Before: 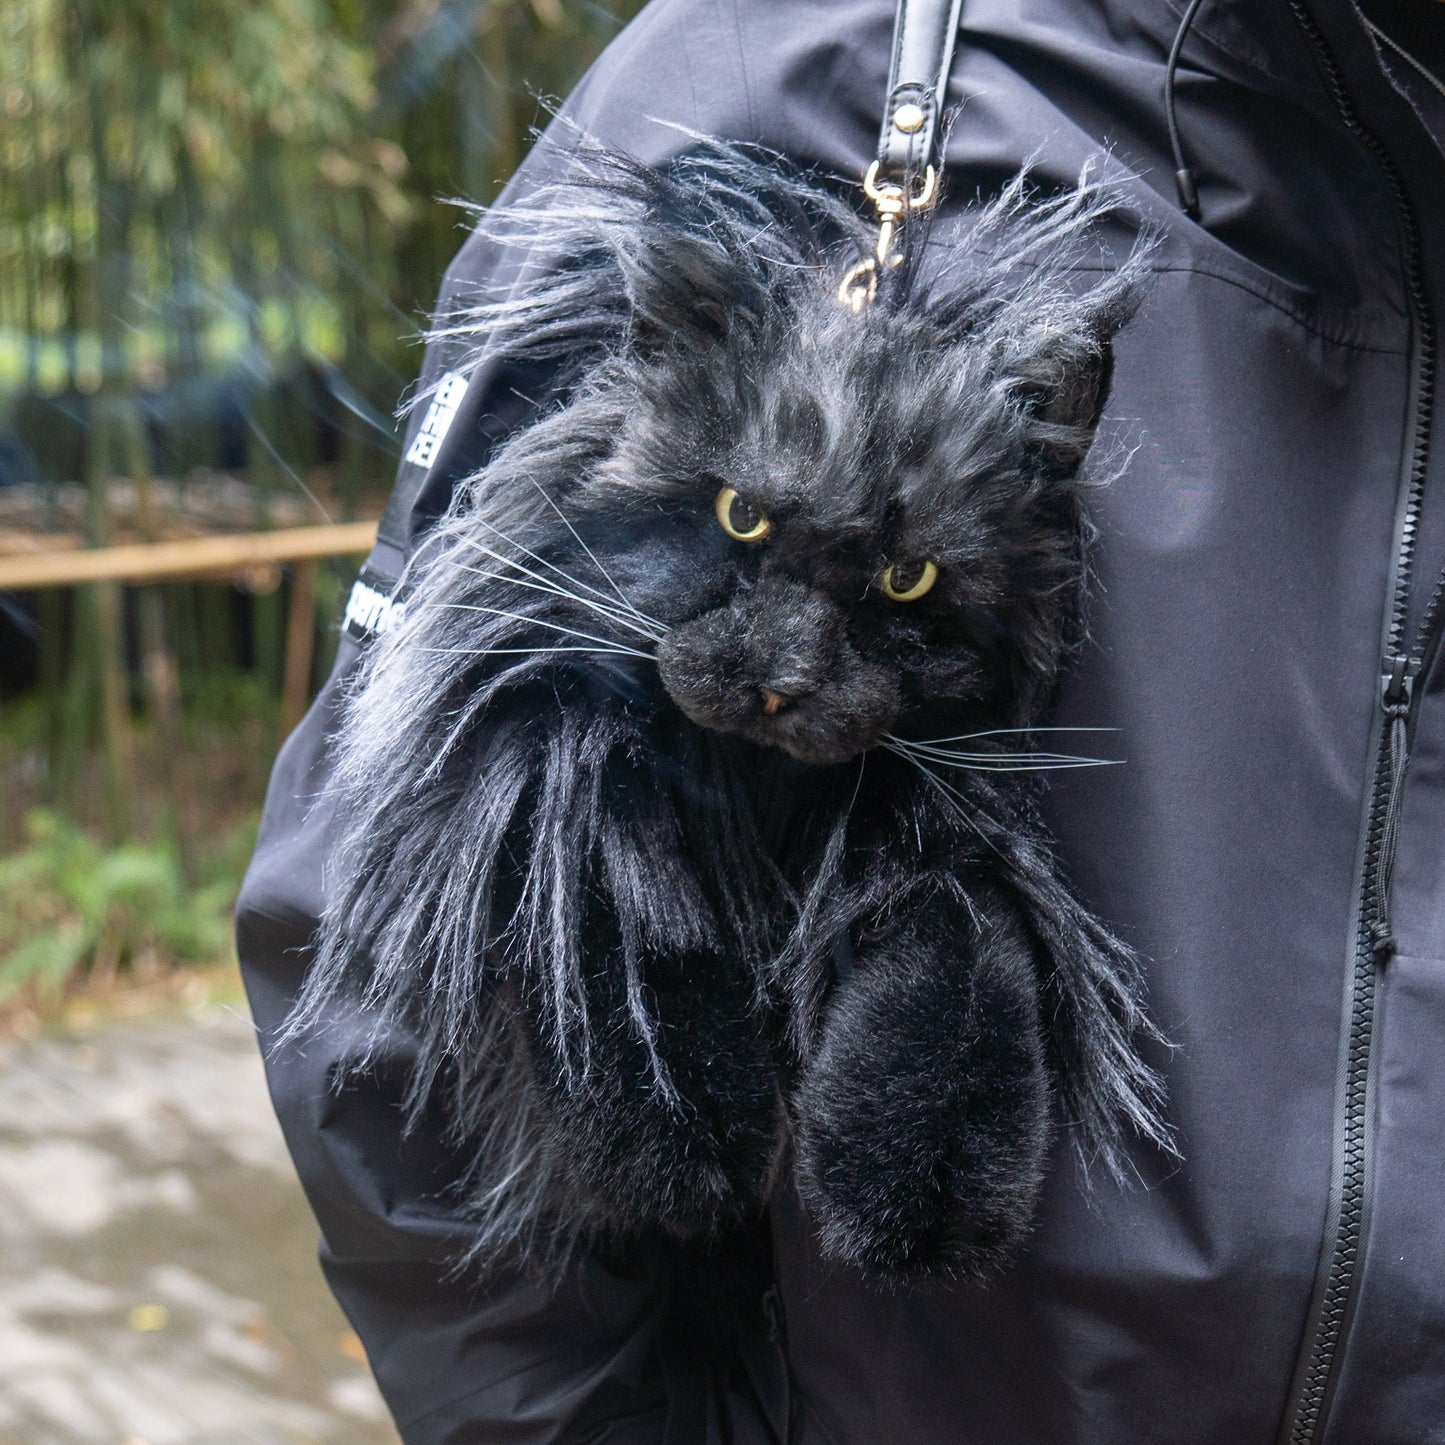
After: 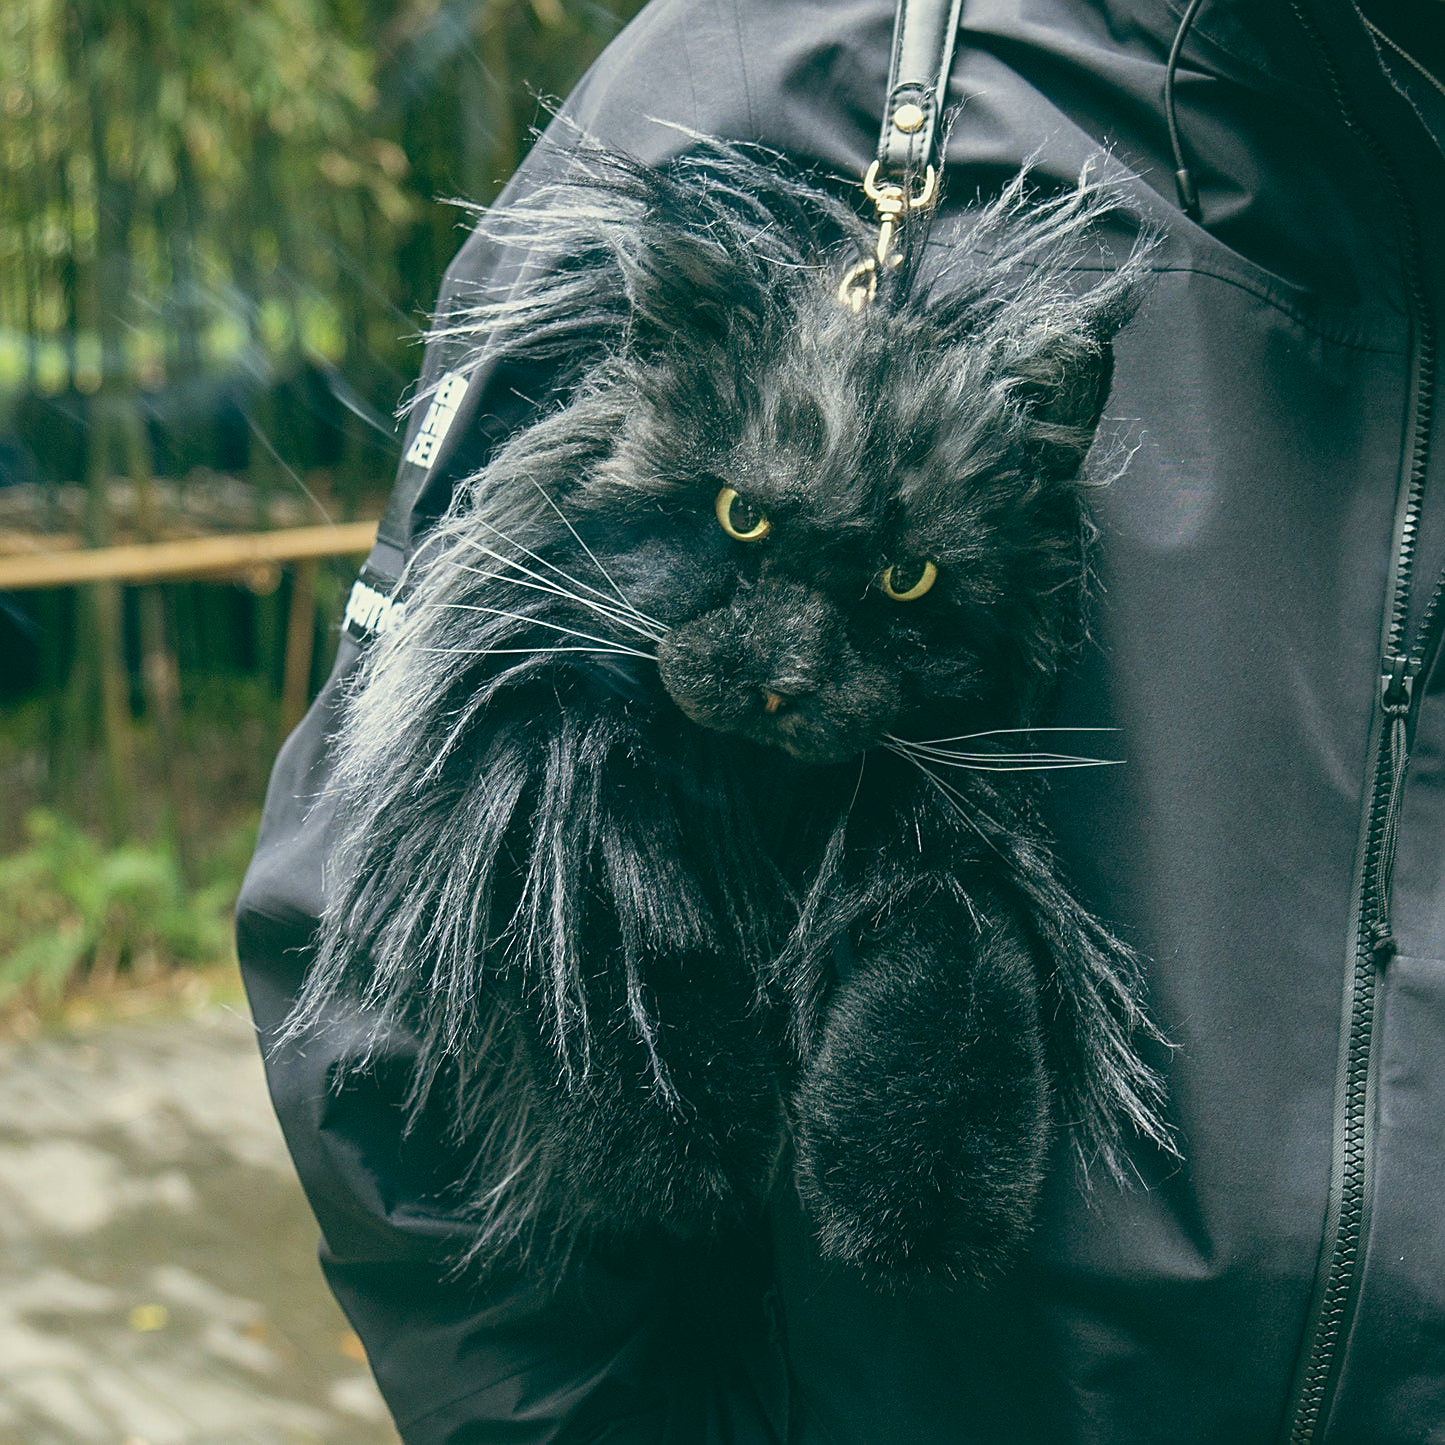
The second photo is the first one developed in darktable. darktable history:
sharpen: on, module defaults
color balance: lift [1.005, 0.99, 1.007, 1.01], gamma [1, 1.034, 1.032, 0.966], gain [0.873, 1.055, 1.067, 0.933]
white balance: emerald 1
